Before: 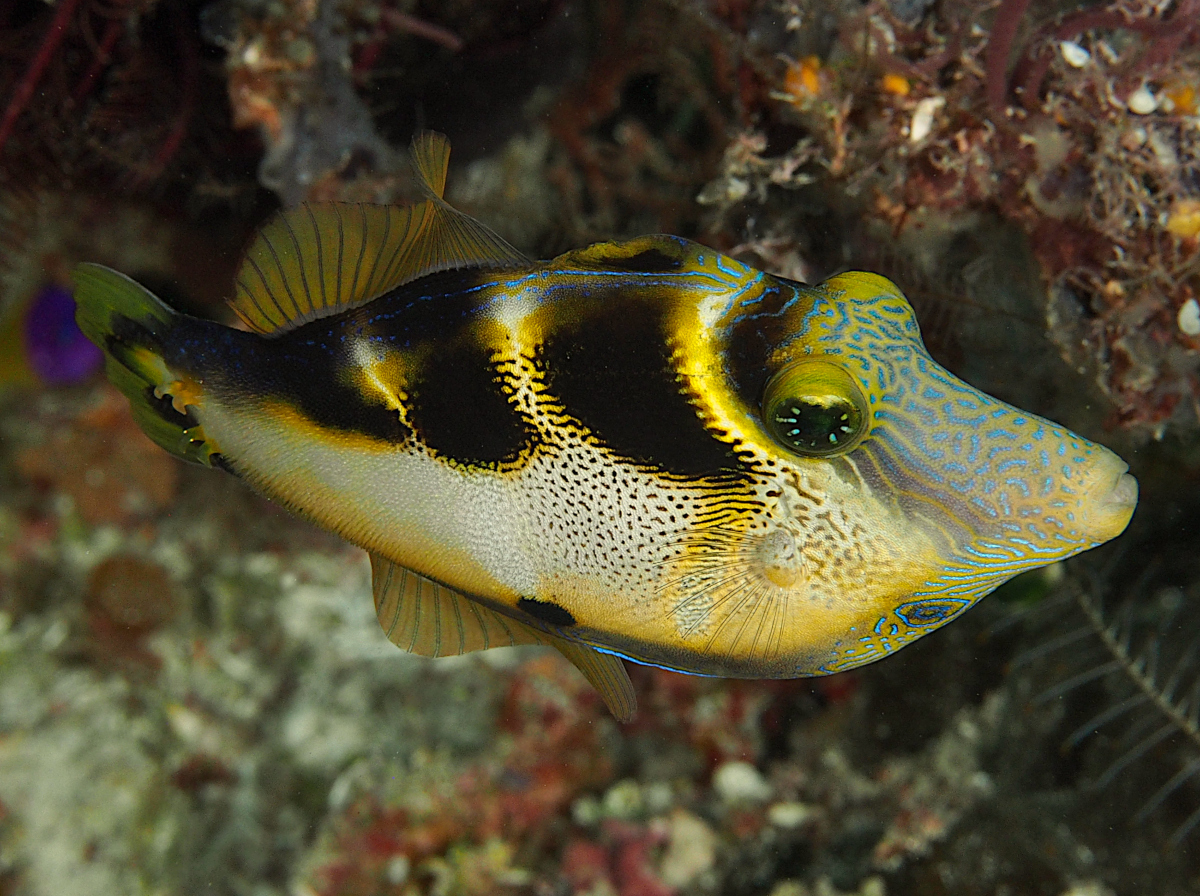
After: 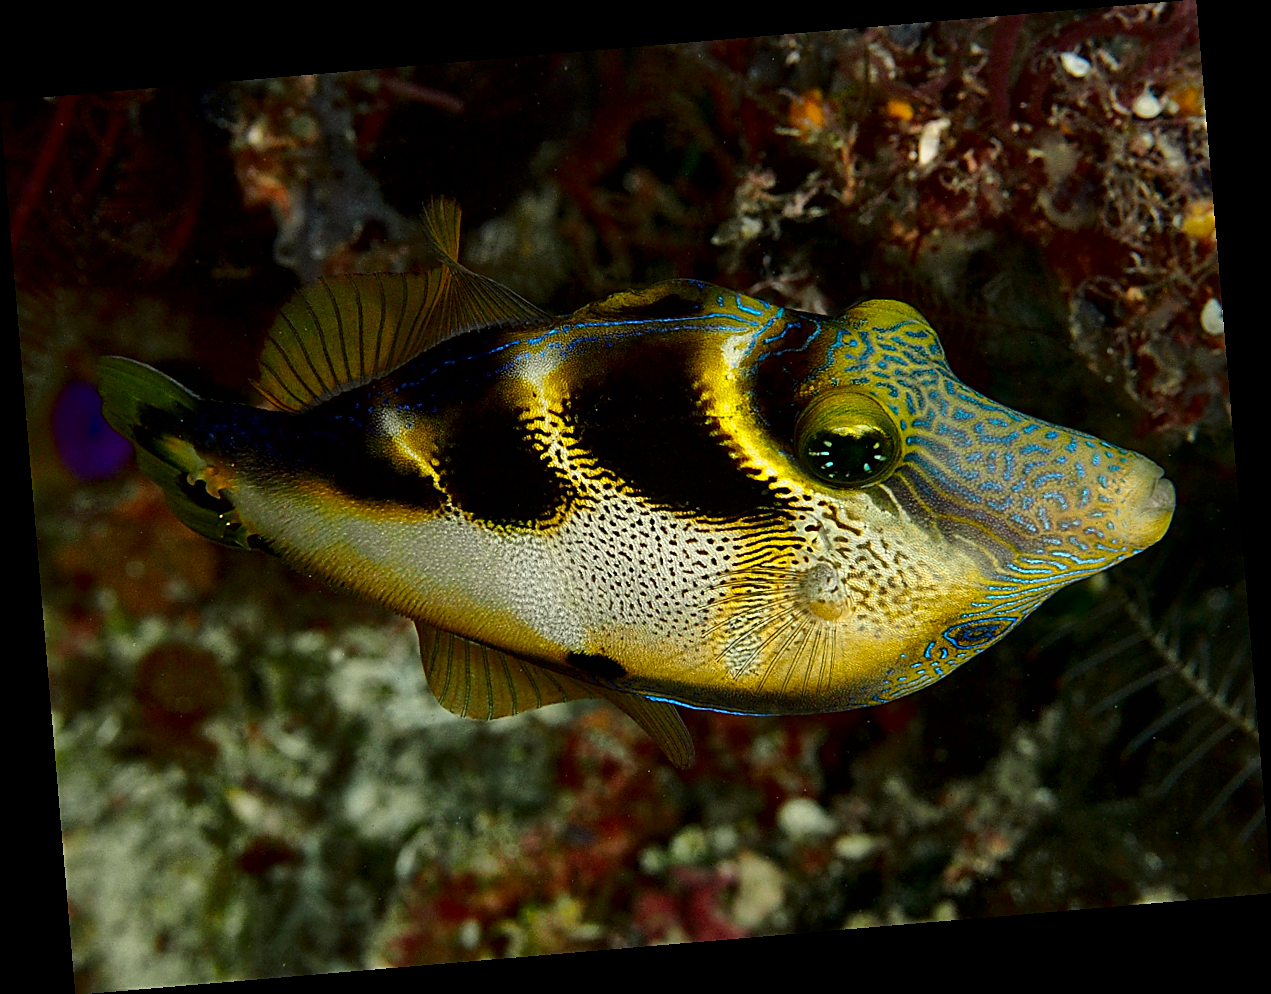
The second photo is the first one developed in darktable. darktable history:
local contrast: mode bilateral grid, contrast 20, coarseness 50, detail 150%, midtone range 0.2
rotate and perspective: rotation -4.86°, automatic cropping off
contrast brightness saturation: contrast 0.13, brightness -0.24, saturation 0.14
sharpen: on, module defaults
